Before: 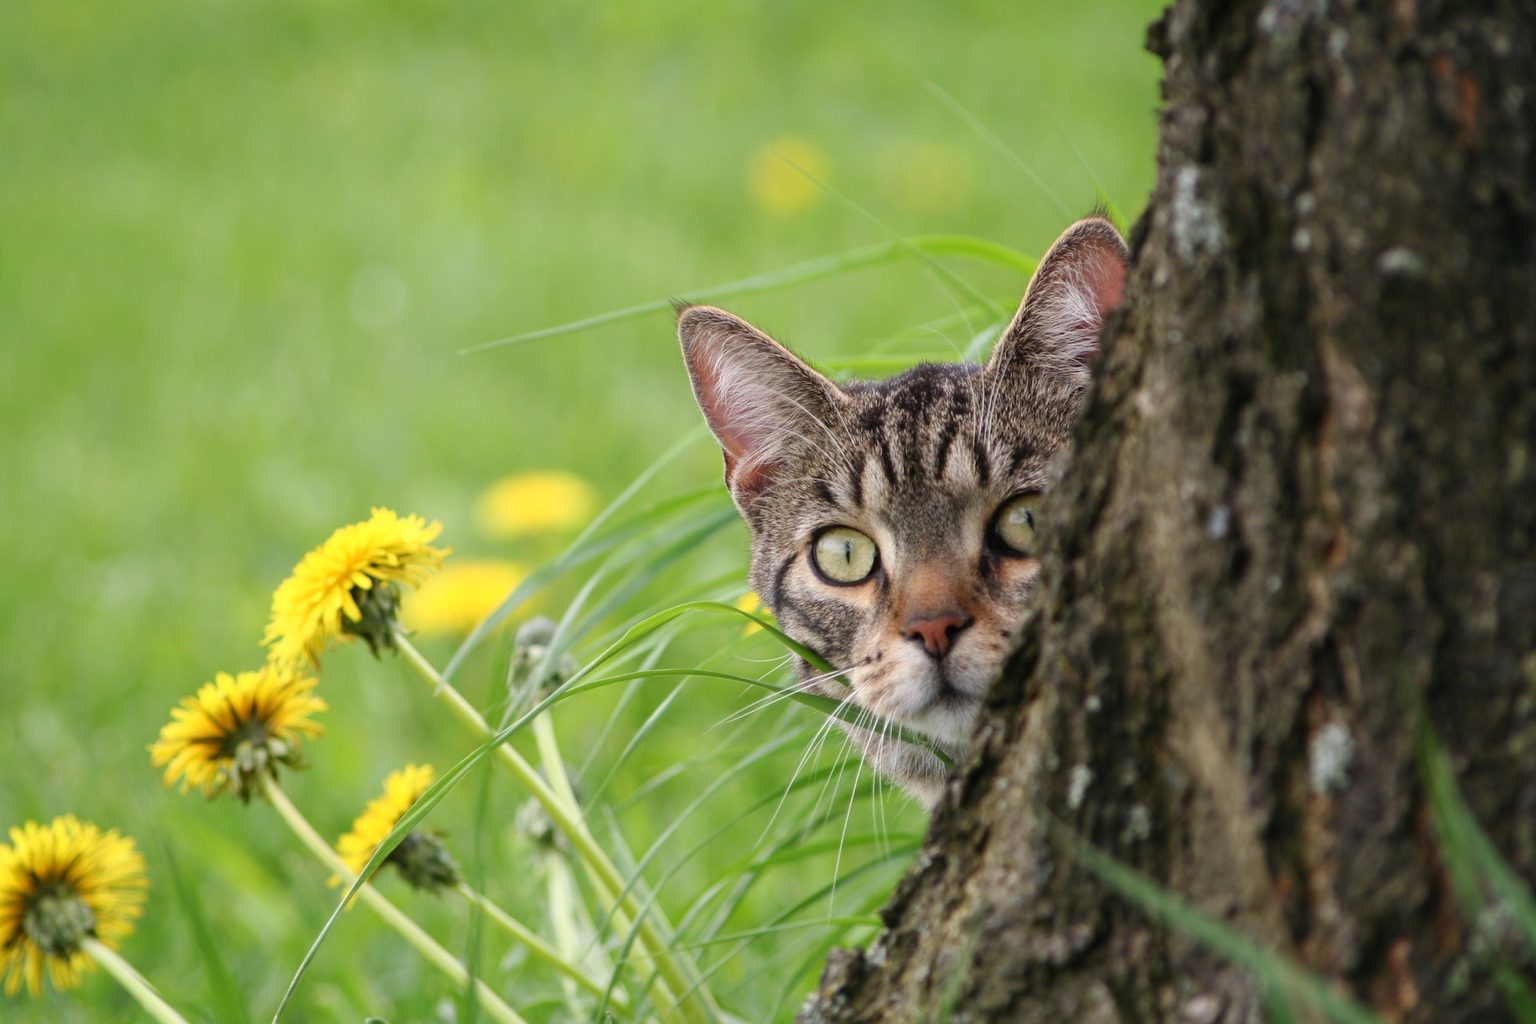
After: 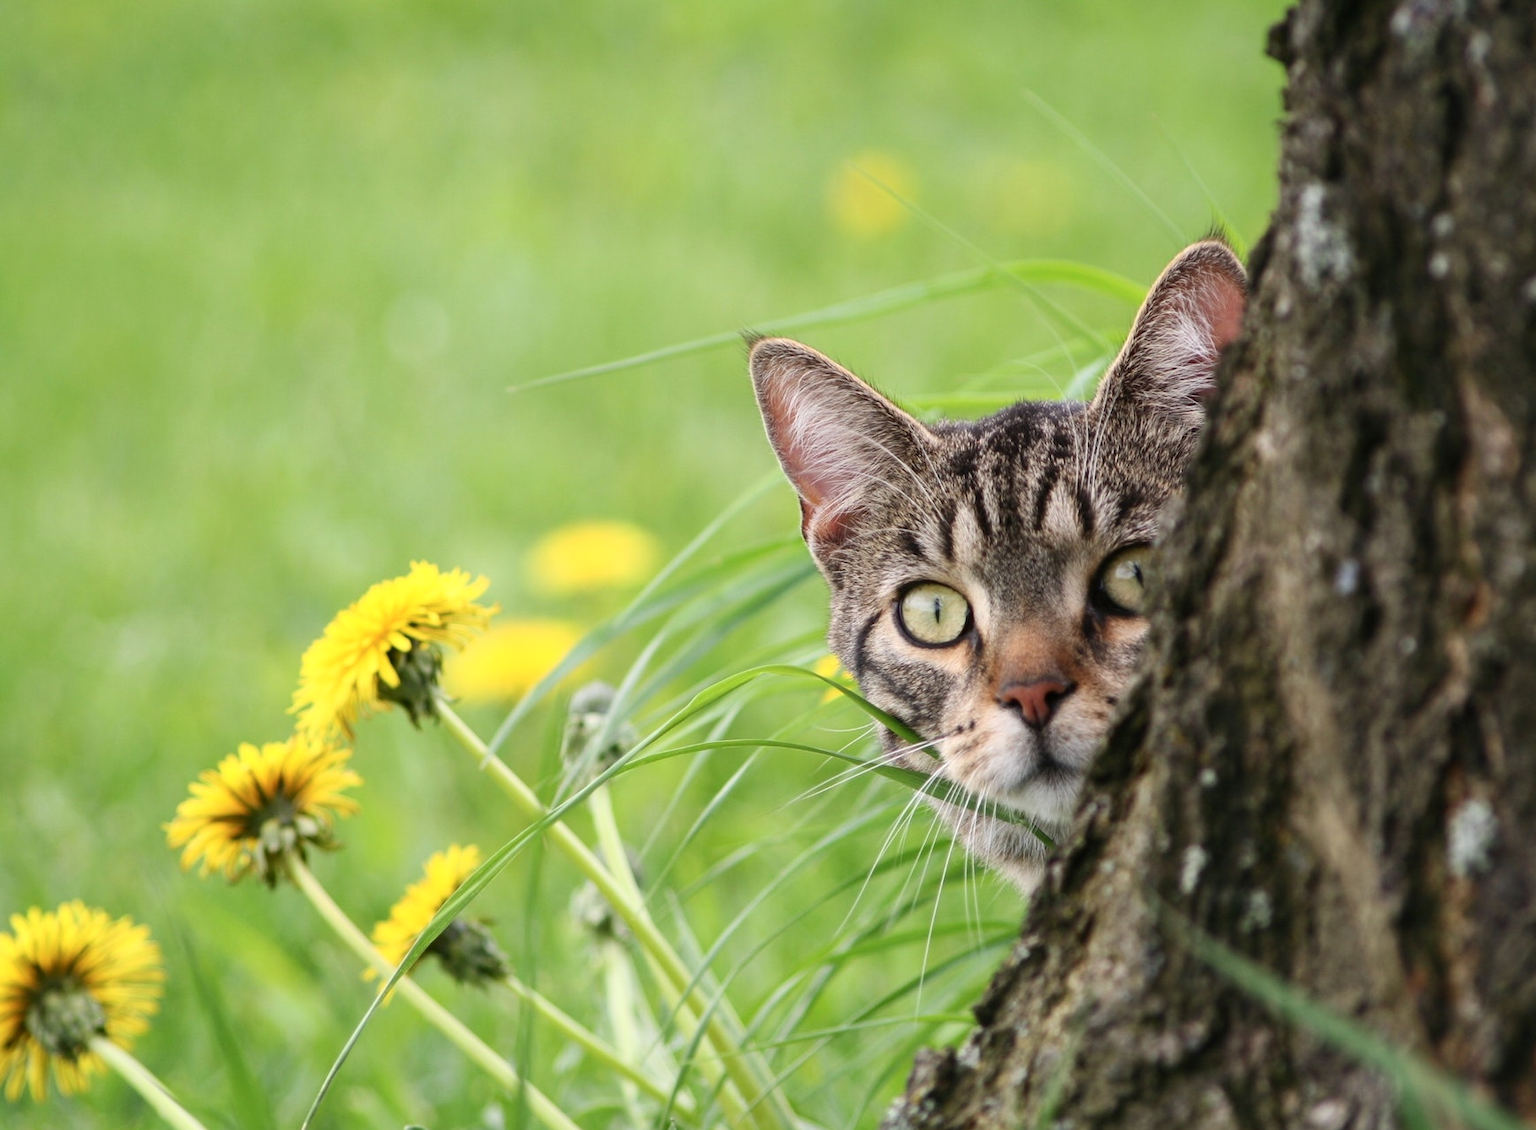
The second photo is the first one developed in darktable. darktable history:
contrast brightness saturation: contrast 0.151, brightness 0.049
crop: right 9.511%, bottom 0.034%
